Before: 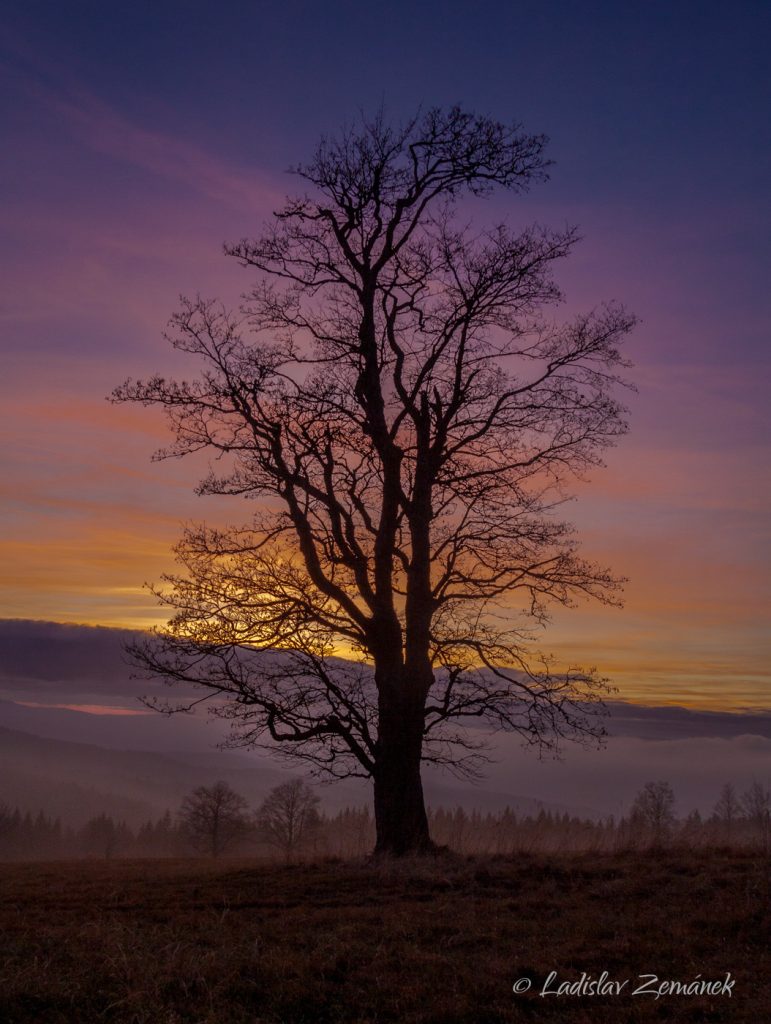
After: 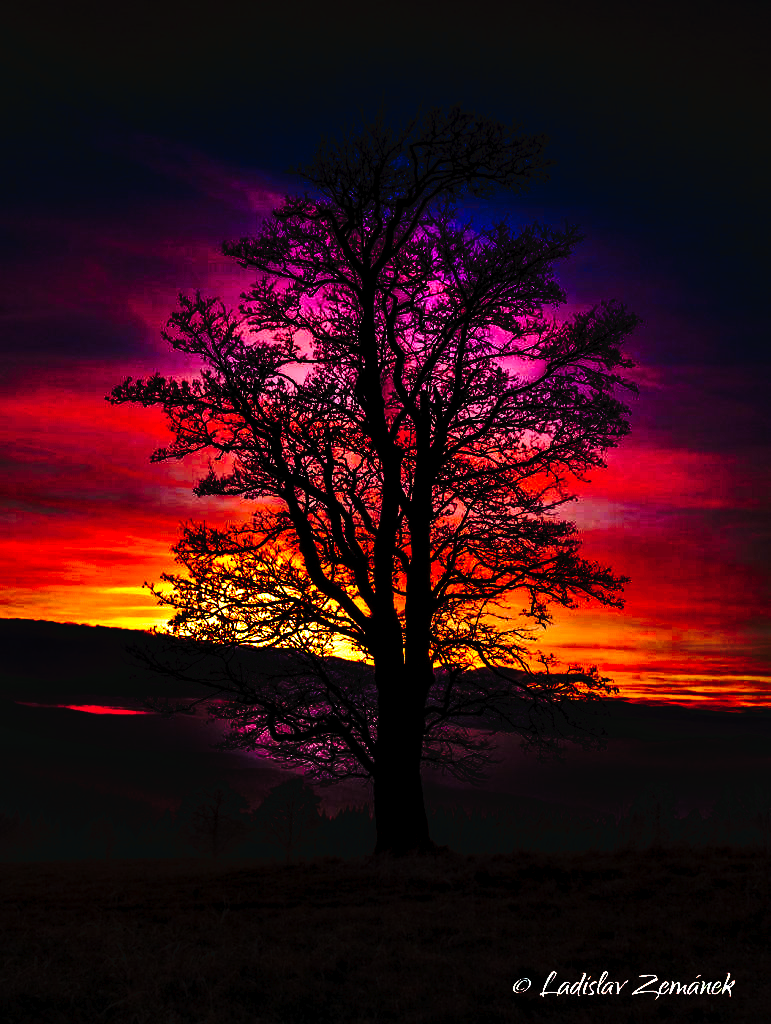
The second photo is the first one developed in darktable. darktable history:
tone curve: curves: ch0 [(0, 0) (0.003, 0.005) (0.011, 0.005) (0.025, 0.006) (0.044, 0.008) (0.069, 0.01) (0.1, 0.012) (0.136, 0.015) (0.177, 0.019) (0.224, 0.017) (0.277, 0.015) (0.335, 0.018) (0.399, 0.043) (0.468, 0.118) (0.543, 0.349) (0.623, 0.591) (0.709, 0.88) (0.801, 0.983) (0.898, 0.973) (1, 1)], preserve colors none
shadows and highlights: white point adjustment 0.05, highlights color adjustment 55.9%, soften with gaussian
contrast equalizer: octaves 7, y [[0.627 ×6], [0.563 ×6], [0 ×6], [0 ×6], [0 ×6]]
